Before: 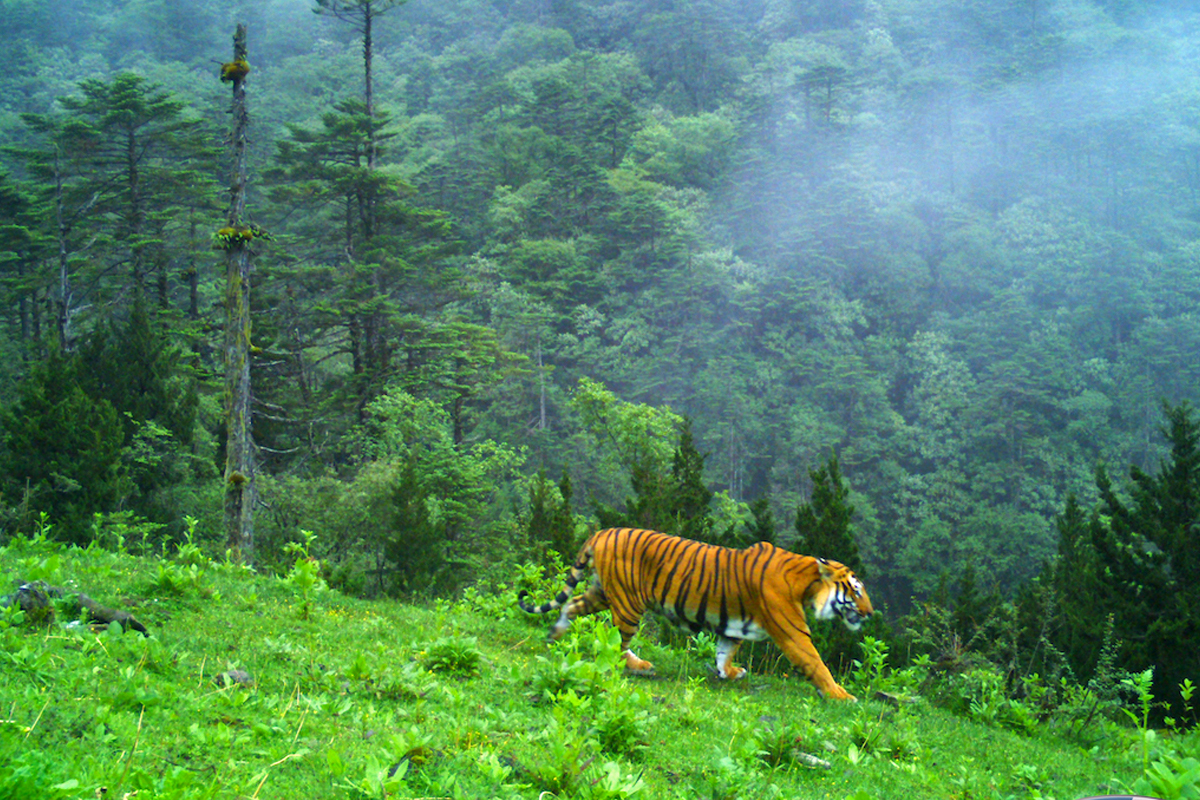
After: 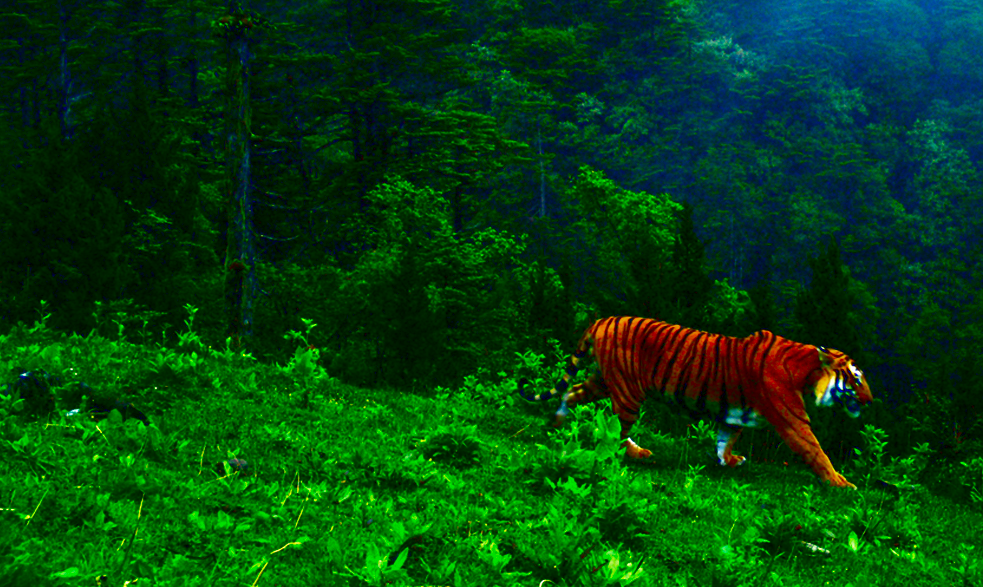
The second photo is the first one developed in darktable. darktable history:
crop: top 26.589%, right 18.036%
shadows and highlights: shadows 32.48, highlights -45.81, compress 49.57%, highlights color adjustment 0.625%, soften with gaussian
contrast brightness saturation: brightness -0.999, saturation 0.989
